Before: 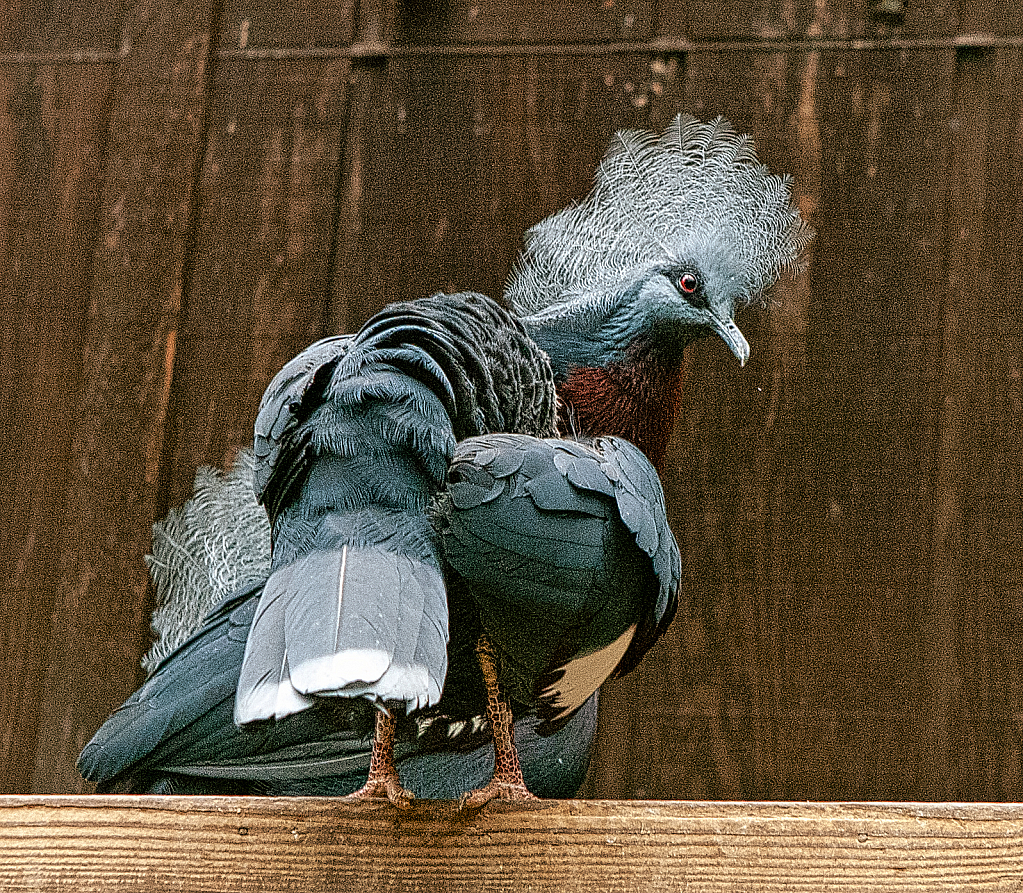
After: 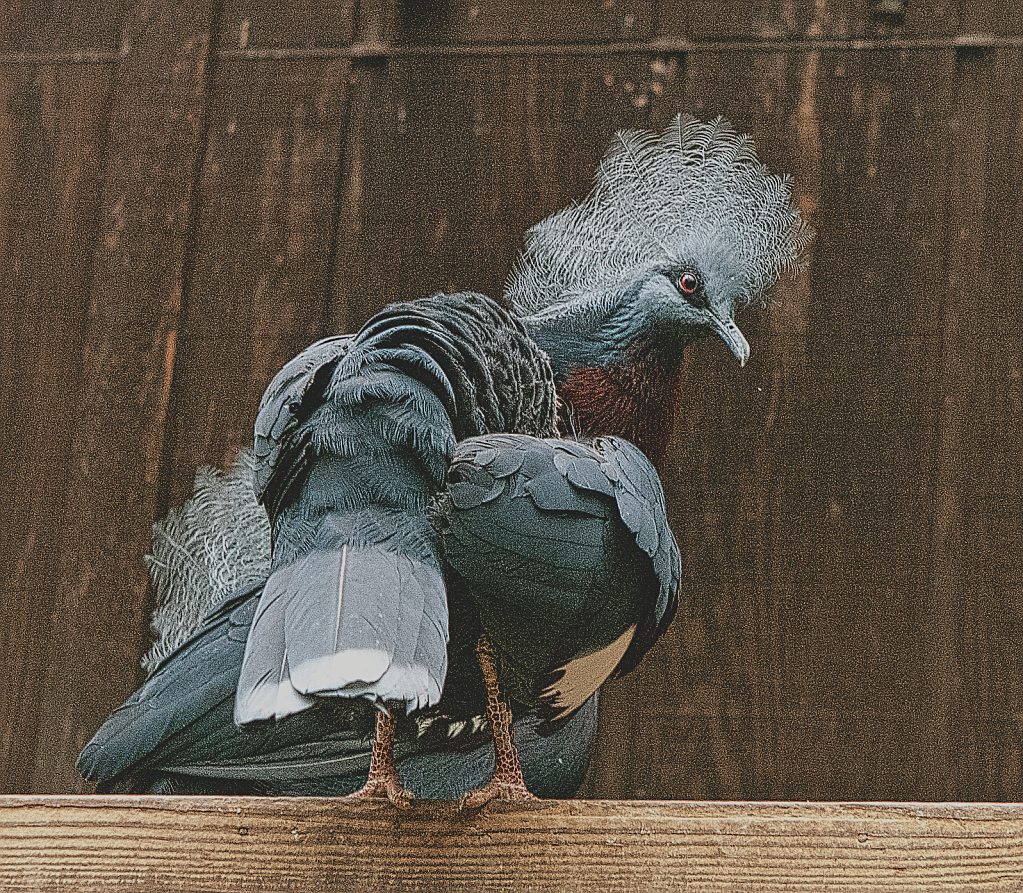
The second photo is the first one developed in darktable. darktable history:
exposure: black level correction -0.017, exposure -1.102 EV, compensate highlight preservation false
contrast brightness saturation: contrast 0.142, brightness 0.207
sharpen: amount 0.209
